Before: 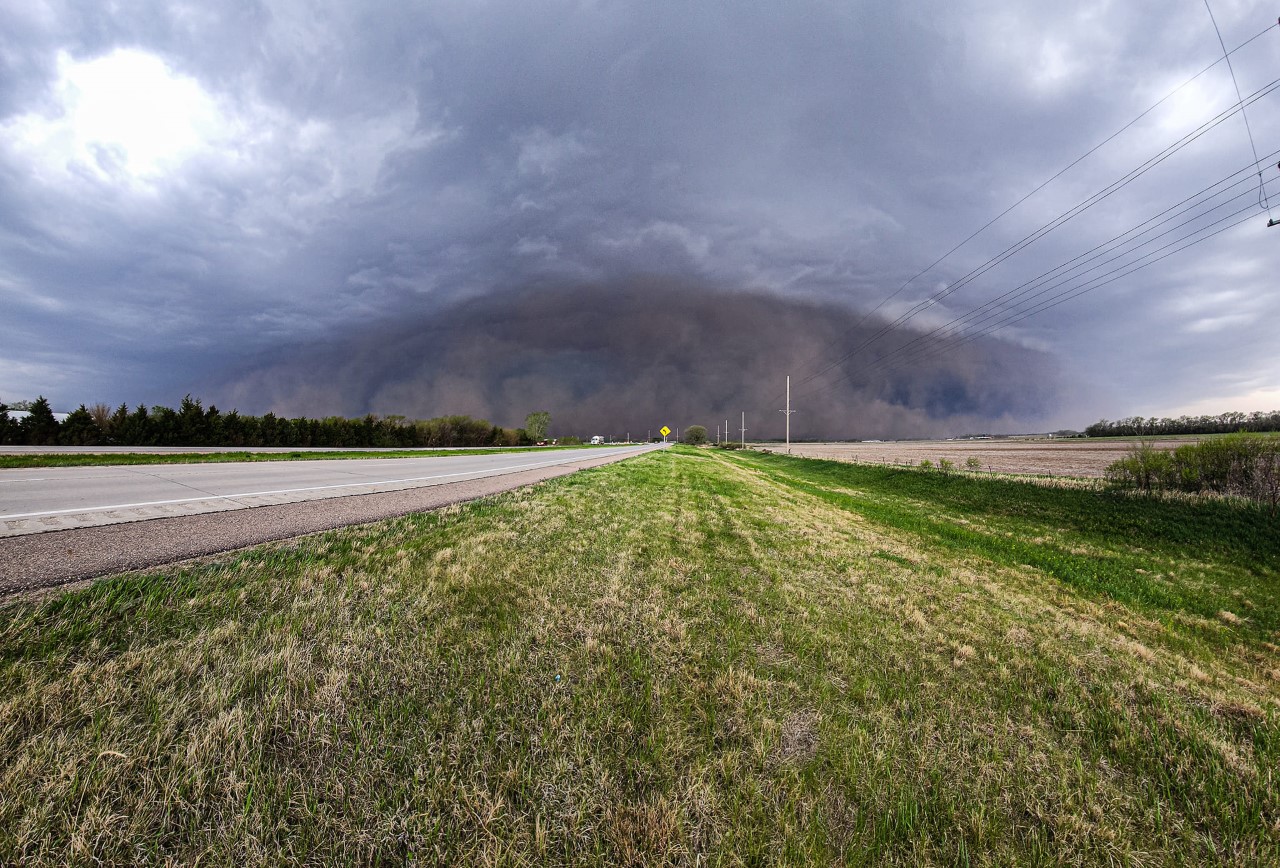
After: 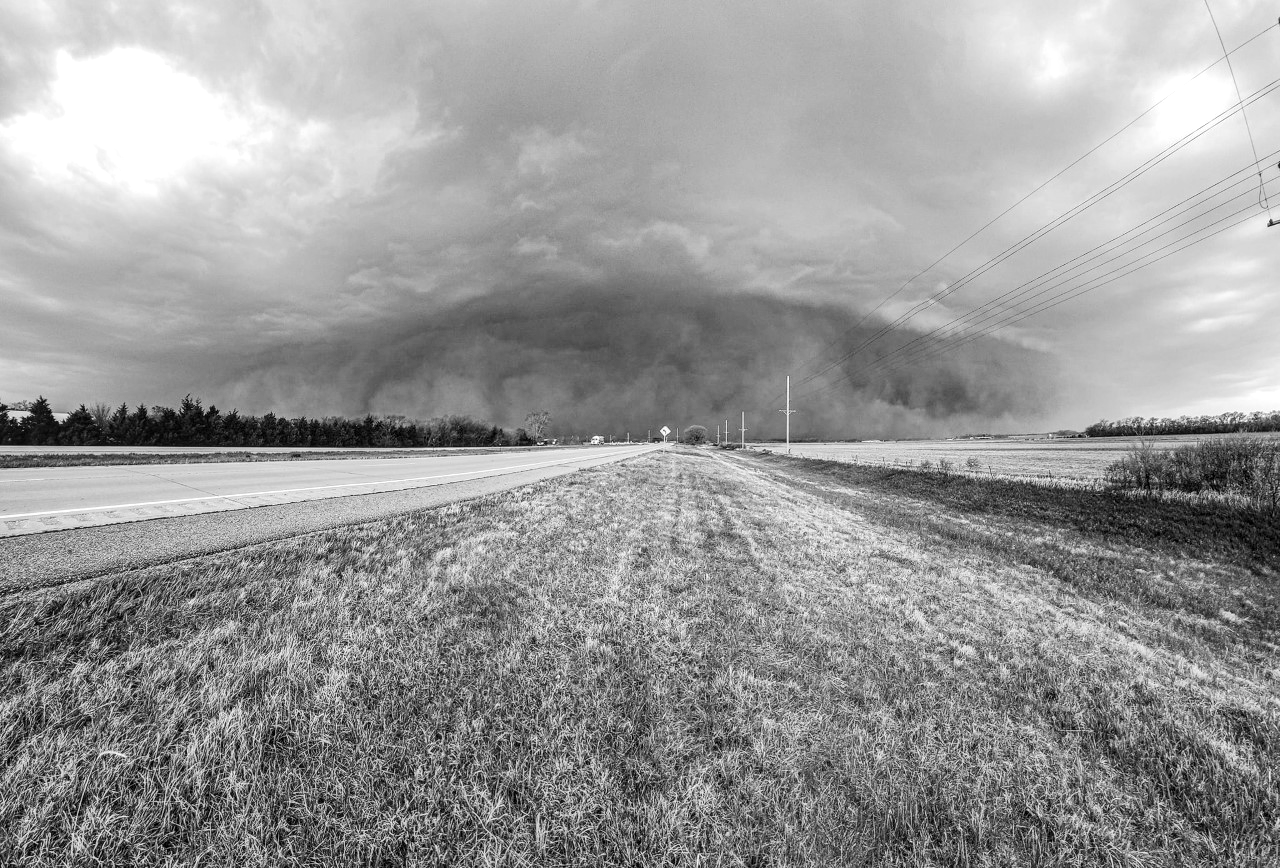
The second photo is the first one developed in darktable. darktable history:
exposure: exposure 0.236 EV, compensate highlight preservation false
monochrome: a 16.06, b 15.48, size 1
tone curve: curves: ch0 [(0, 0) (0.526, 0.642) (1, 1)], color space Lab, linked channels, preserve colors none
local contrast: on, module defaults
